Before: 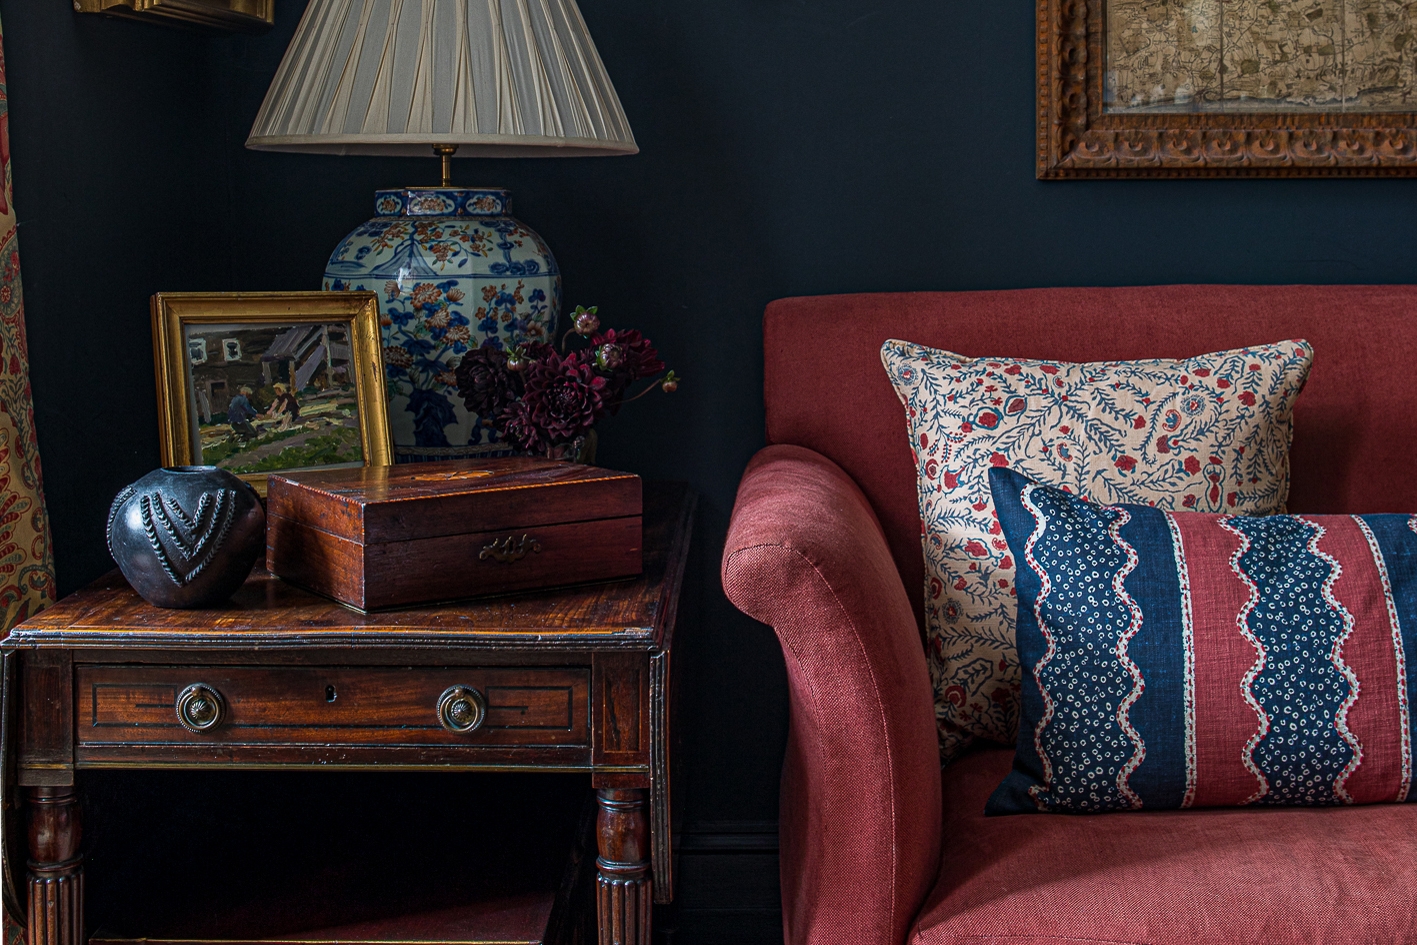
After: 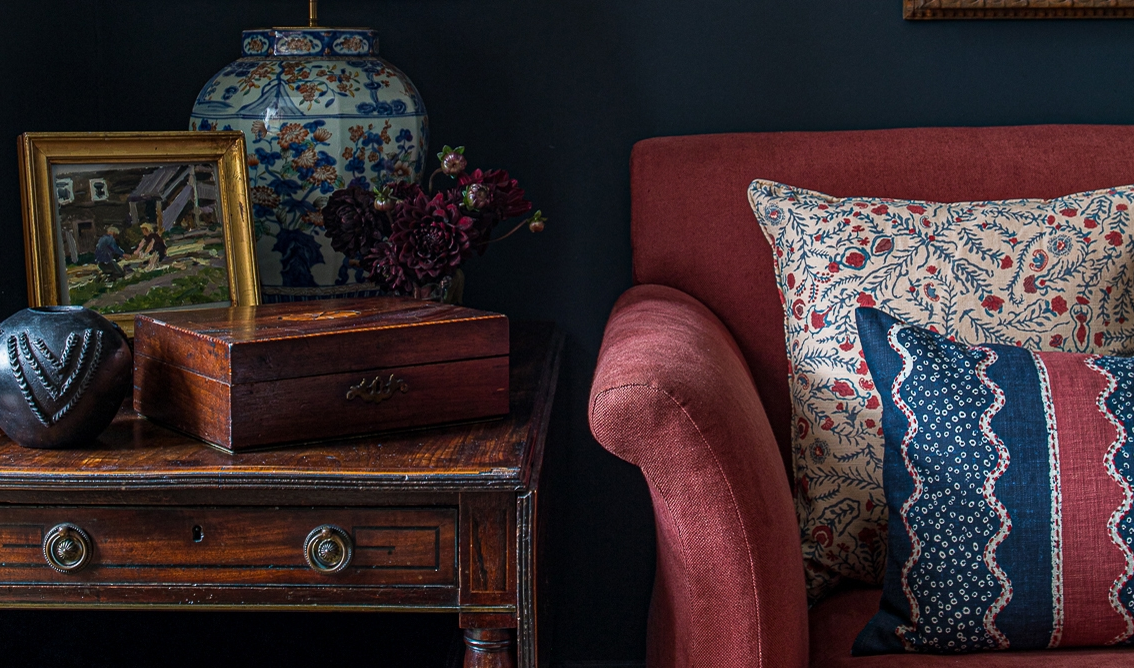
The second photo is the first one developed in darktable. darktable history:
crop: left 9.438%, top 16.96%, right 10.511%, bottom 12.333%
